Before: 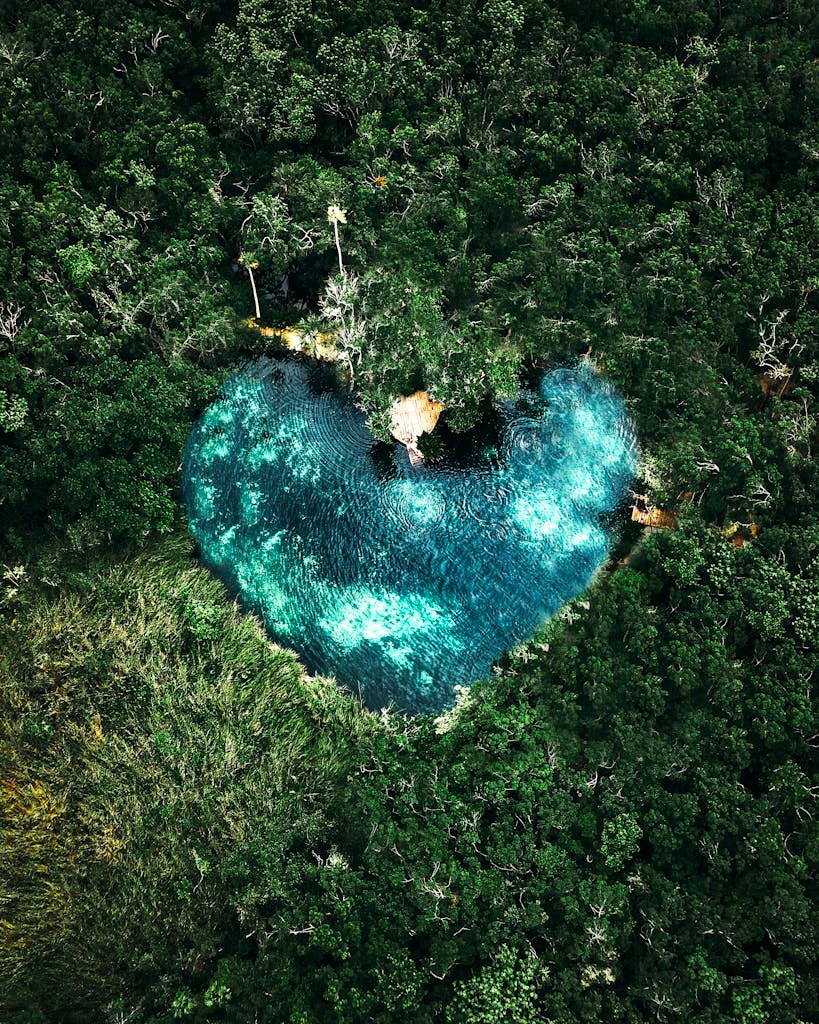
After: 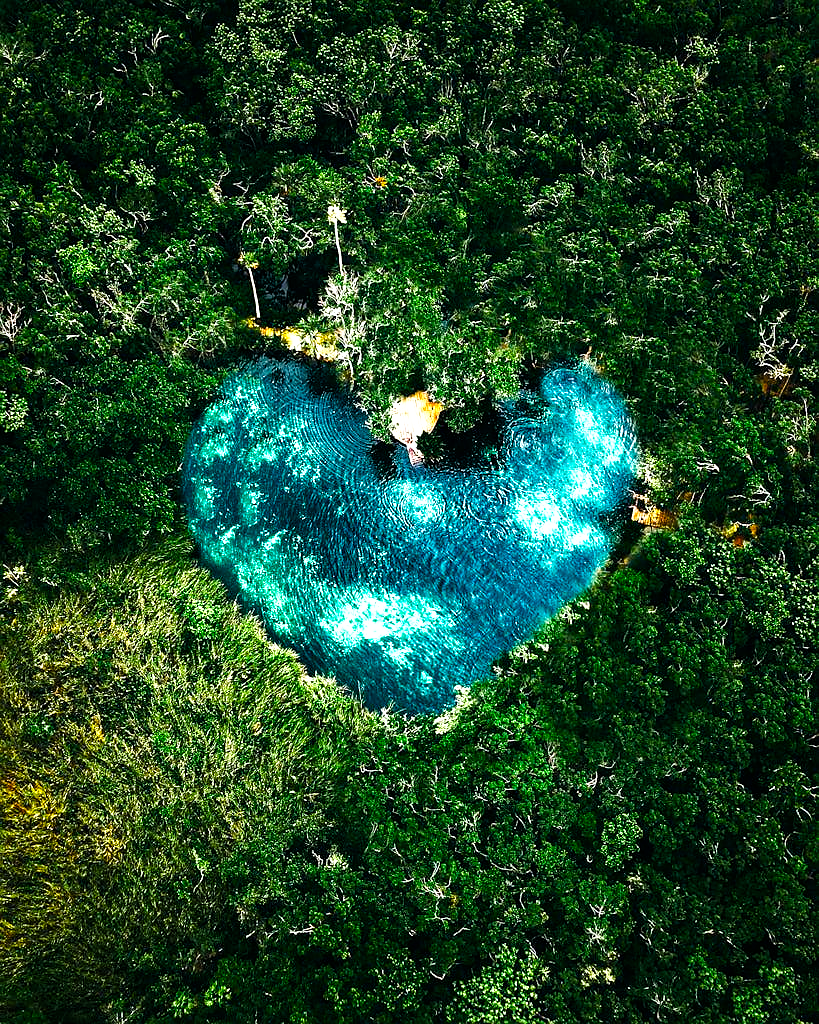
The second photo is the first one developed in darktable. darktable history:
color balance rgb: linear chroma grading › global chroma 14.877%, perceptual saturation grading › global saturation 20.906%, perceptual saturation grading › highlights -19.972%, perceptual saturation grading › shadows 29.905%, perceptual brilliance grading › global brilliance 3.001%, perceptual brilliance grading › highlights -2.339%, perceptual brilliance grading › shadows 3.277%, global vibrance 30.569%, contrast 9.654%
velvia: strength 9.67%
tone curve: curves: ch0 [(0, 0) (0.003, 0.002) (0.011, 0.009) (0.025, 0.021) (0.044, 0.037) (0.069, 0.058) (0.1, 0.083) (0.136, 0.122) (0.177, 0.165) (0.224, 0.216) (0.277, 0.277) (0.335, 0.344) (0.399, 0.418) (0.468, 0.499) (0.543, 0.586) (0.623, 0.679) (0.709, 0.779) (0.801, 0.877) (0.898, 0.977) (1, 1)], preserve colors none
sharpen: radius 1.014
